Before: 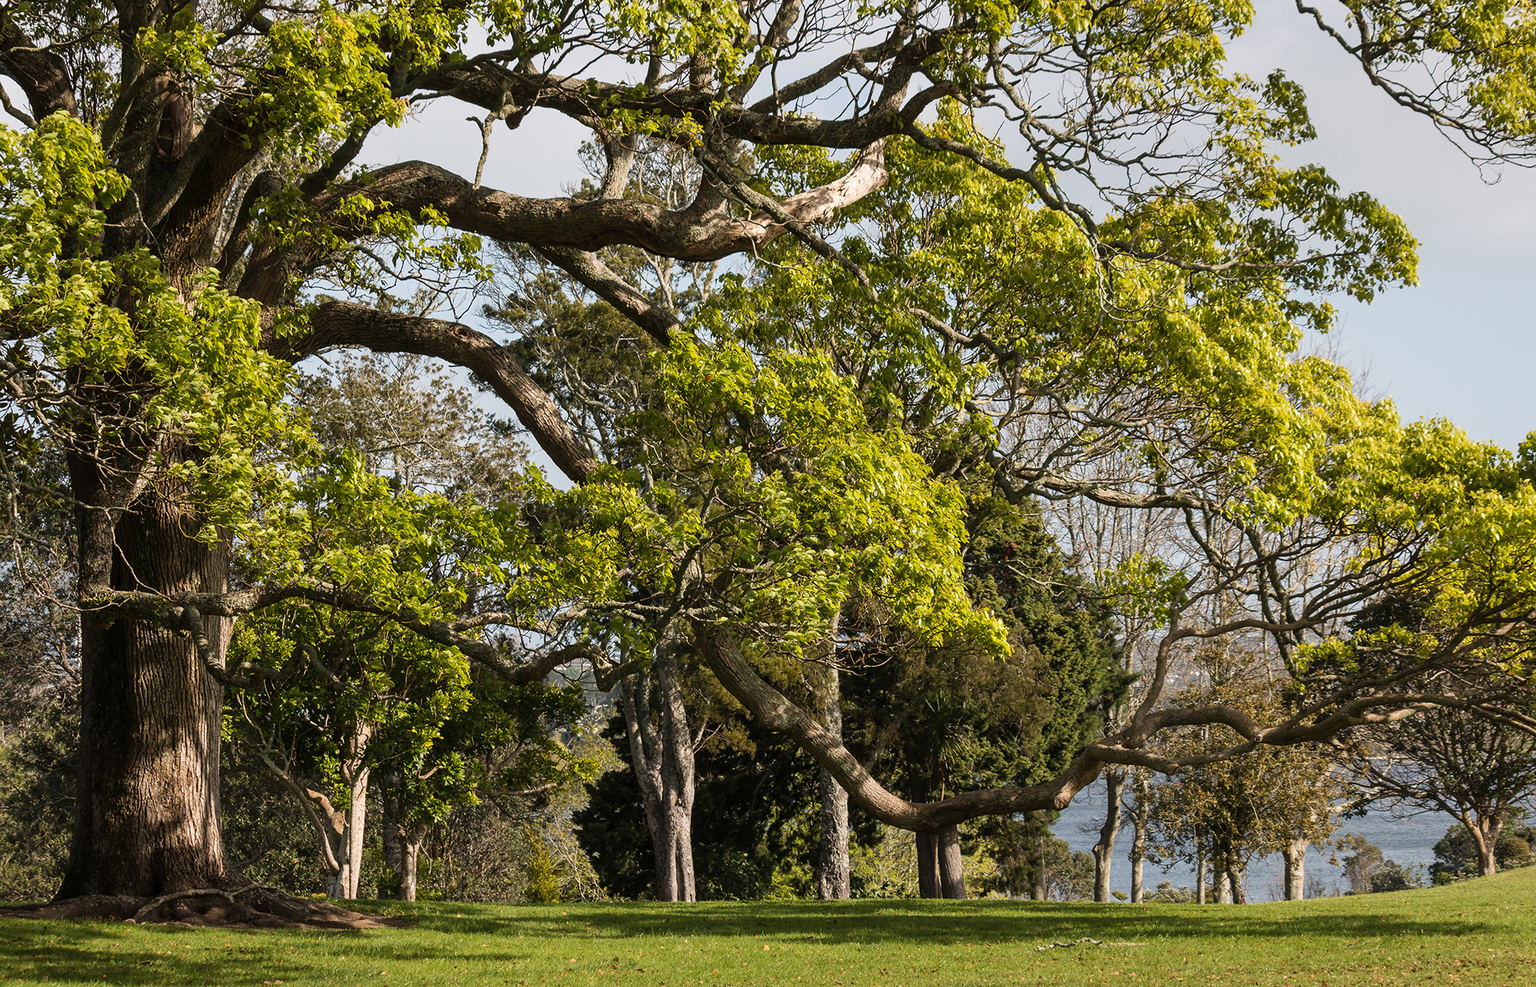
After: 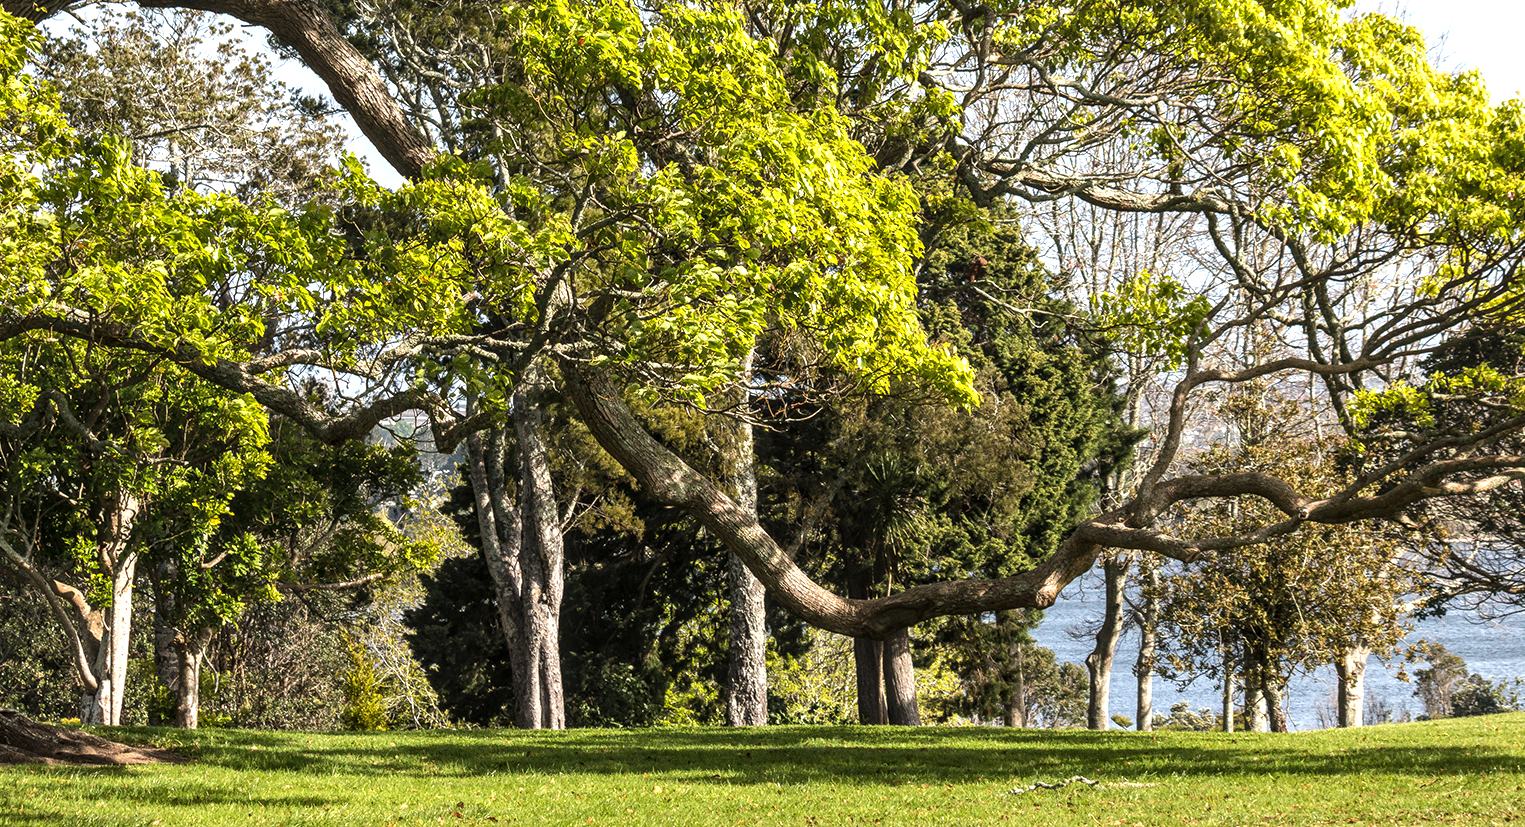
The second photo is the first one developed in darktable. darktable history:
grain: coarseness 0.09 ISO
local contrast: on, module defaults
crop and rotate: left 17.299%, top 35.115%, right 7.015%, bottom 1.024%
white balance: red 0.976, blue 1.04
shadows and highlights: shadows 25, highlights -25
exposure: exposure 0.574 EV, compensate highlight preservation false
tone equalizer: -8 EV -0.417 EV, -7 EV -0.389 EV, -6 EV -0.333 EV, -5 EV -0.222 EV, -3 EV 0.222 EV, -2 EV 0.333 EV, -1 EV 0.389 EV, +0 EV 0.417 EV, edges refinement/feathering 500, mask exposure compensation -1.57 EV, preserve details no
